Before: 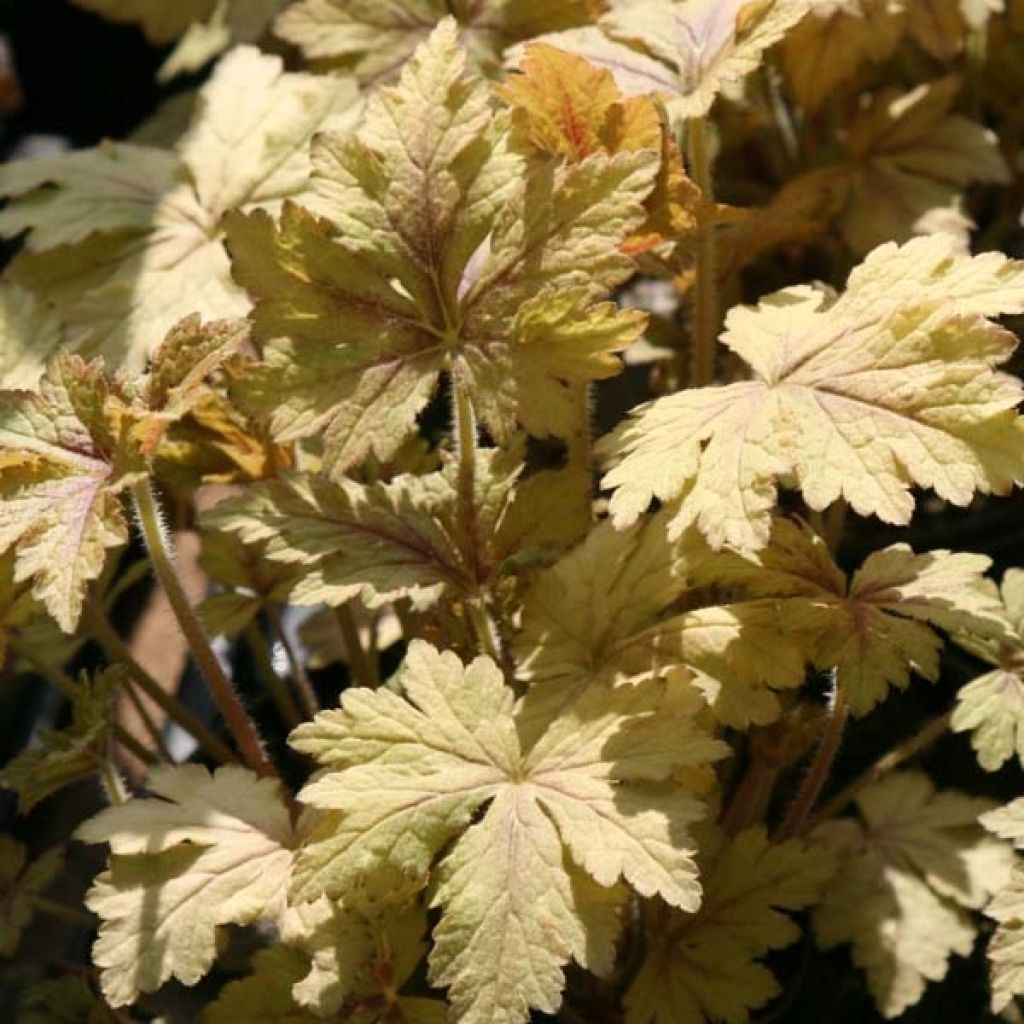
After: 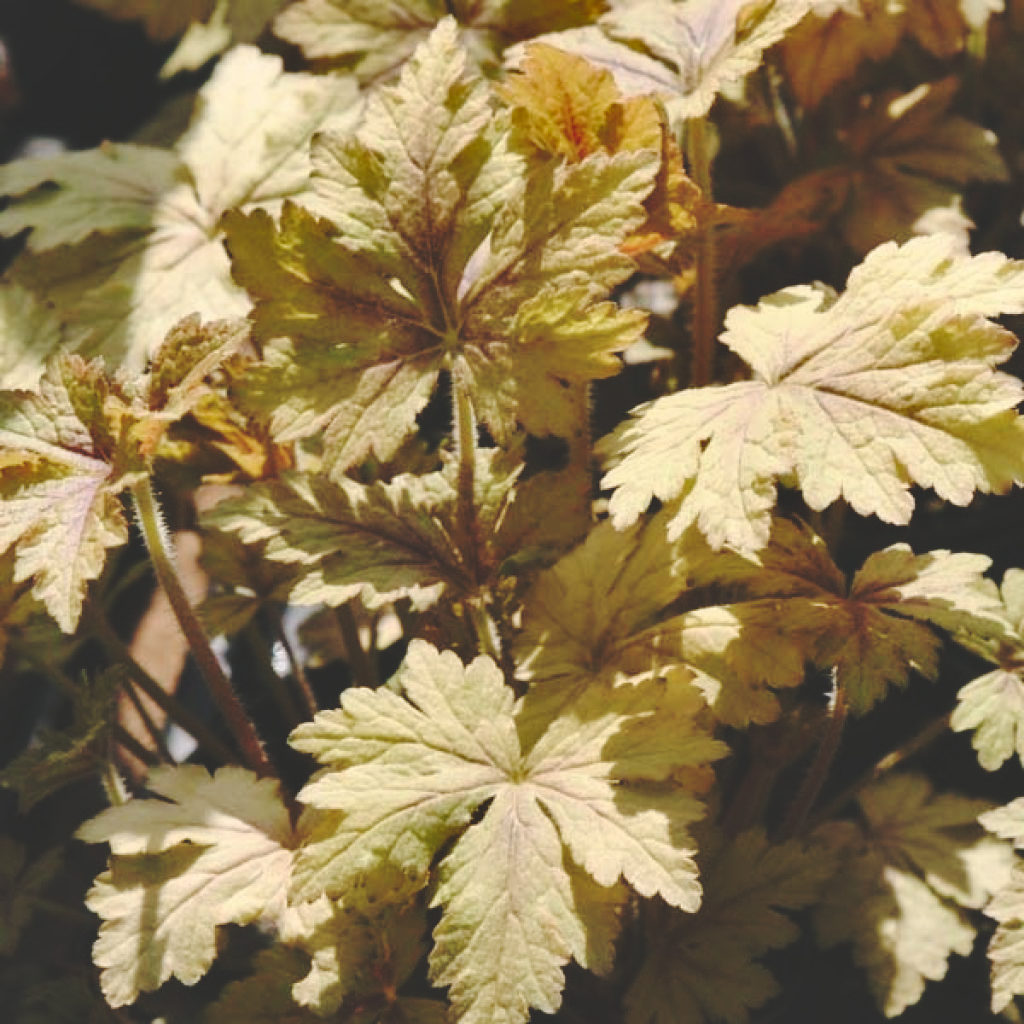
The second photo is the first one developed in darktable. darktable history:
shadows and highlights: shadows 24.55, highlights -77.21, soften with gaussian
color calibration: illuminant same as pipeline (D50), adaptation XYZ, x 0.345, y 0.357, temperature 5021.06 K
base curve: curves: ch0 [(0, 0.024) (0.055, 0.065) (0.121, 0.166) (0.236, 0.319) (0.693, 0.726) (1, 1)], preserve colors none
